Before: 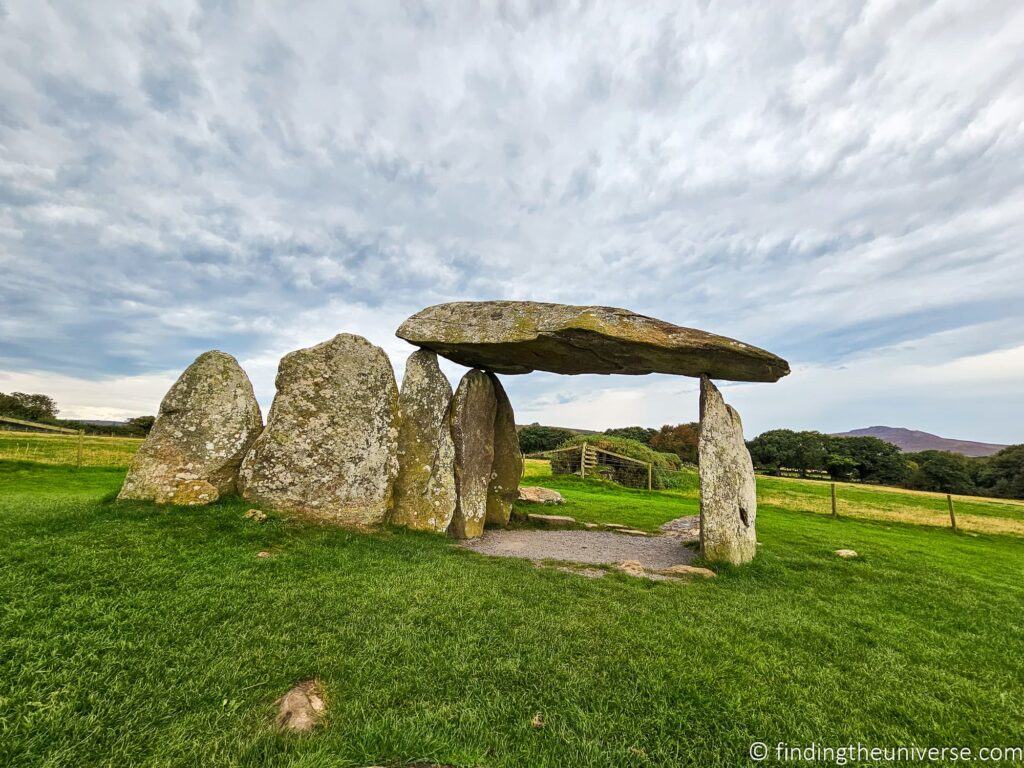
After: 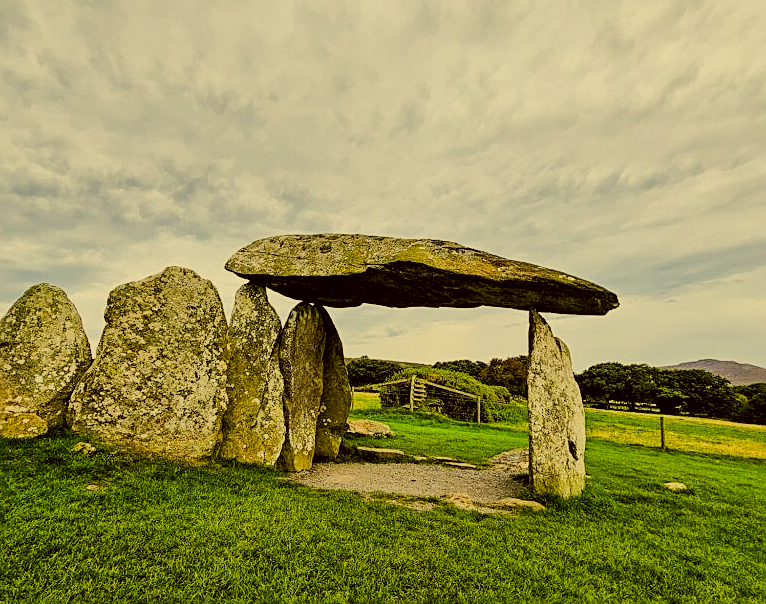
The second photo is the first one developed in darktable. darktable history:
filmic rgb: black relative exposure -4.18 EV, white relative exposure 5.12 EV, hardness 2.13, contrast 1.178
crop: left 16.766%, top 8.75%, right 8.405%, bottom 12.484%
sharpen: on, module defaults
local contrast: highlights 103%, shadows 100%, detail 119%, midtone range 0.2
color correction: highlights a* 0.144, highlights b* 29.73, shadows a* -0.158, shadows b* 20.93
